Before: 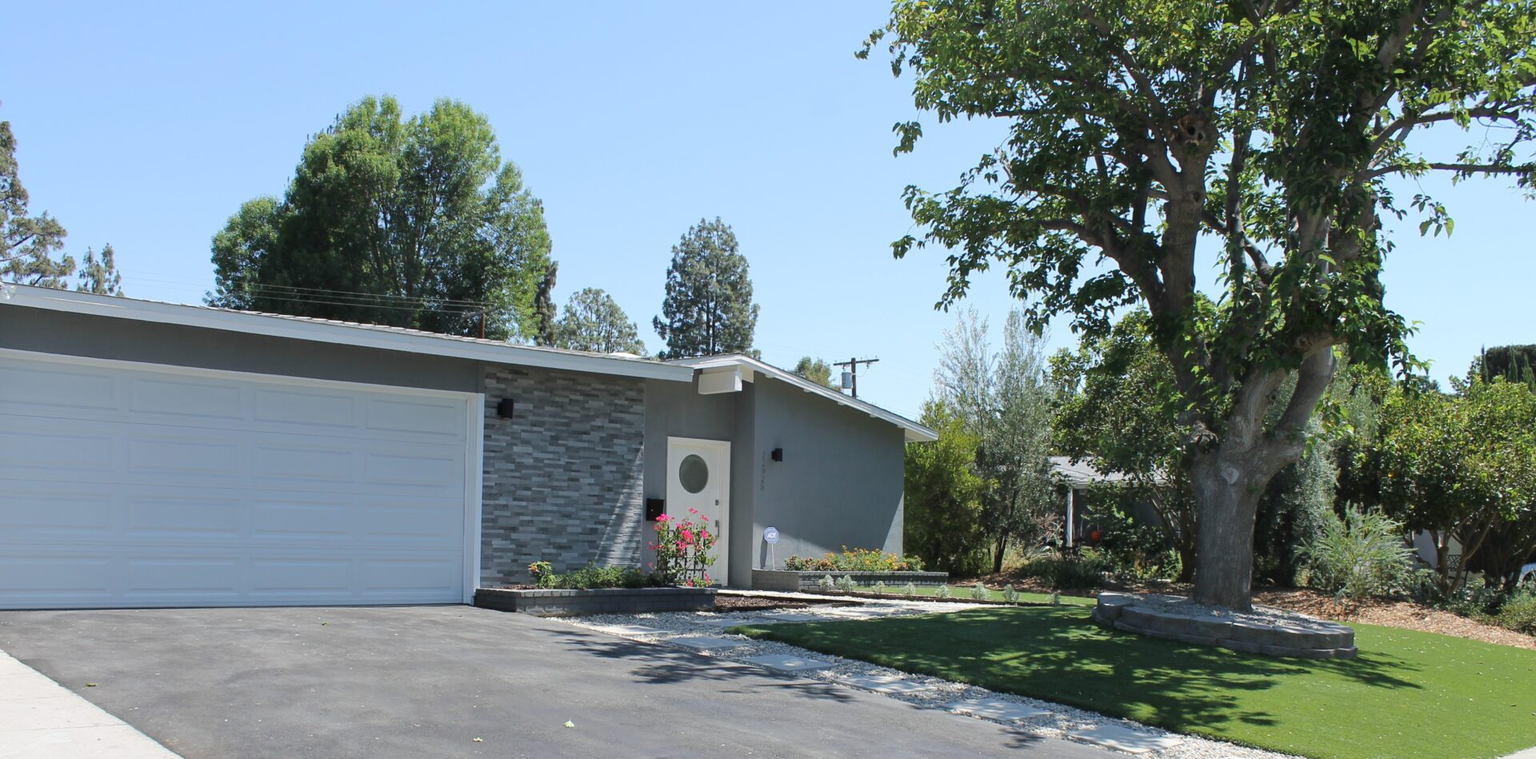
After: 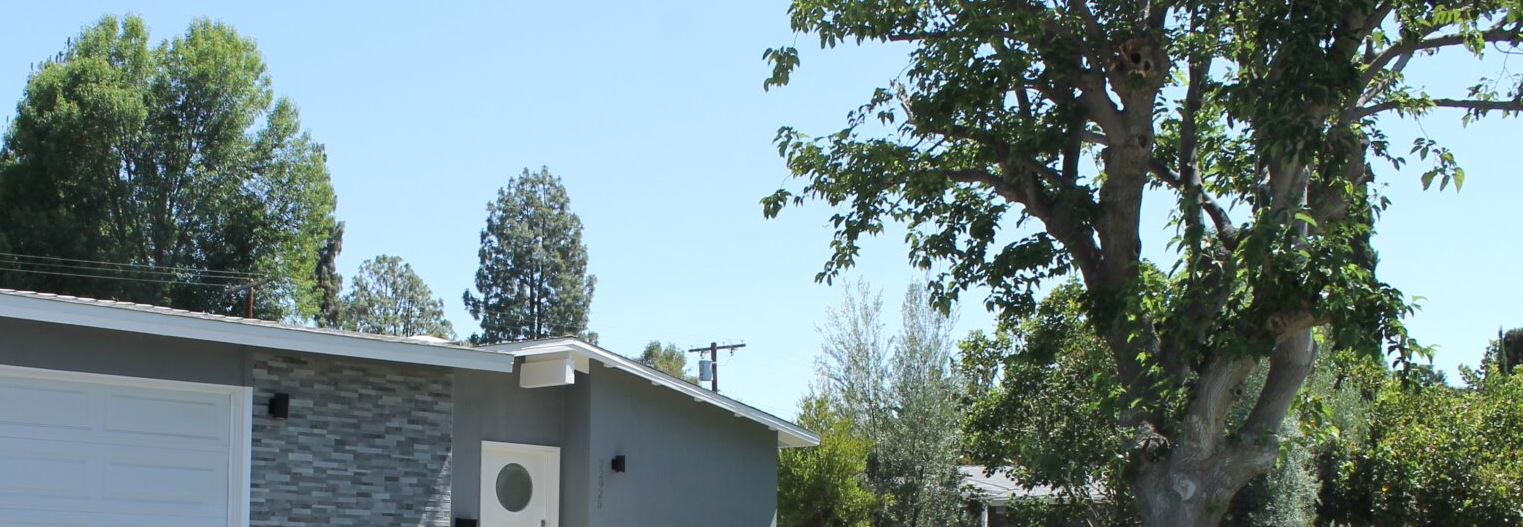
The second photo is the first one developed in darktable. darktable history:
exposure: exposure 0.134 EV, compensate highlight preservation false
crop: left 18.428%, top 11.125%, right 2.206%, bottom 33.266%
